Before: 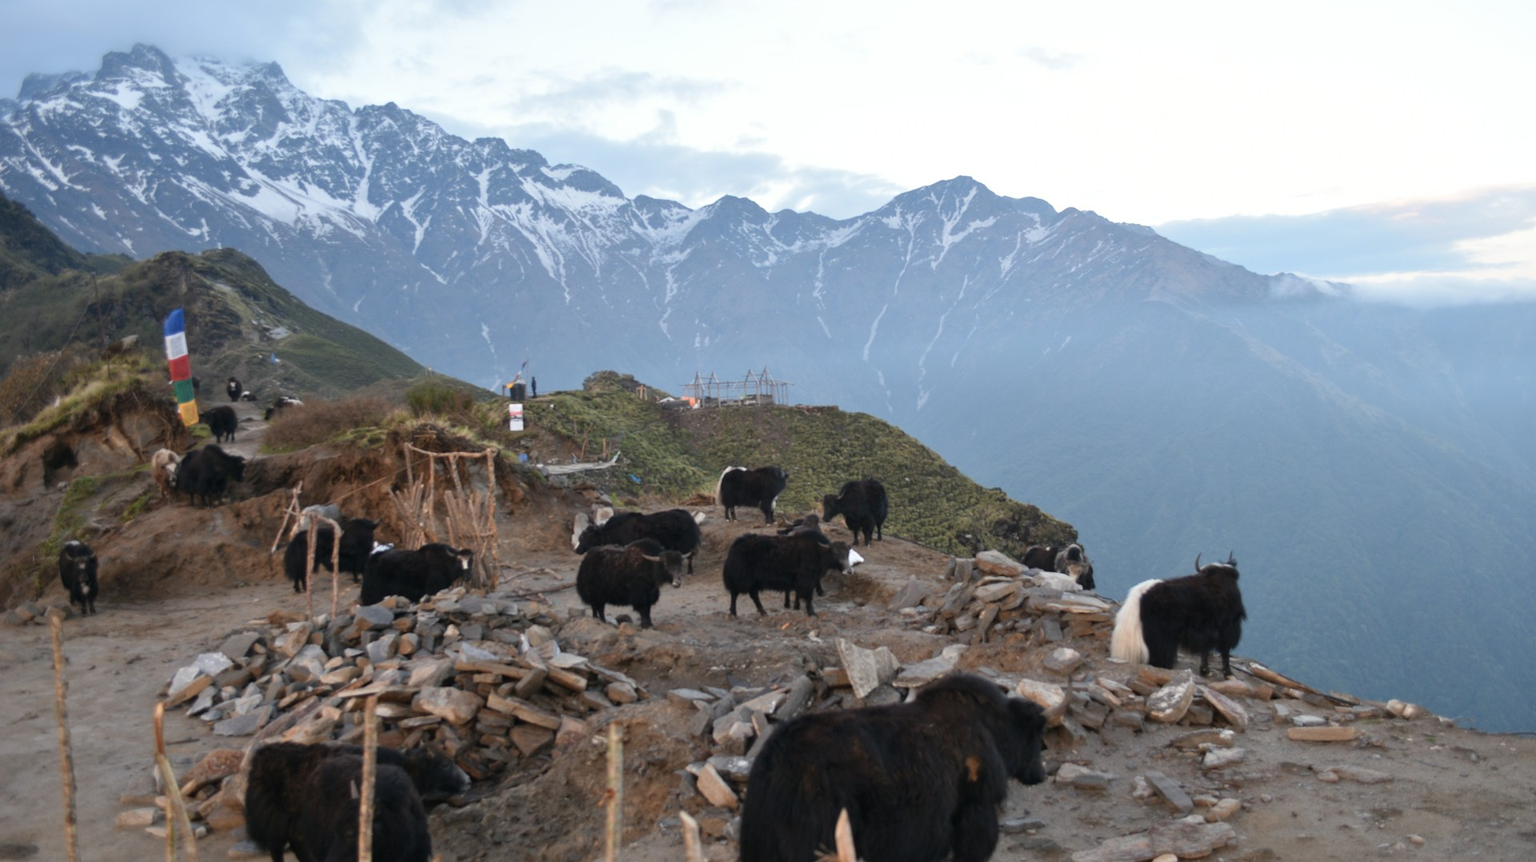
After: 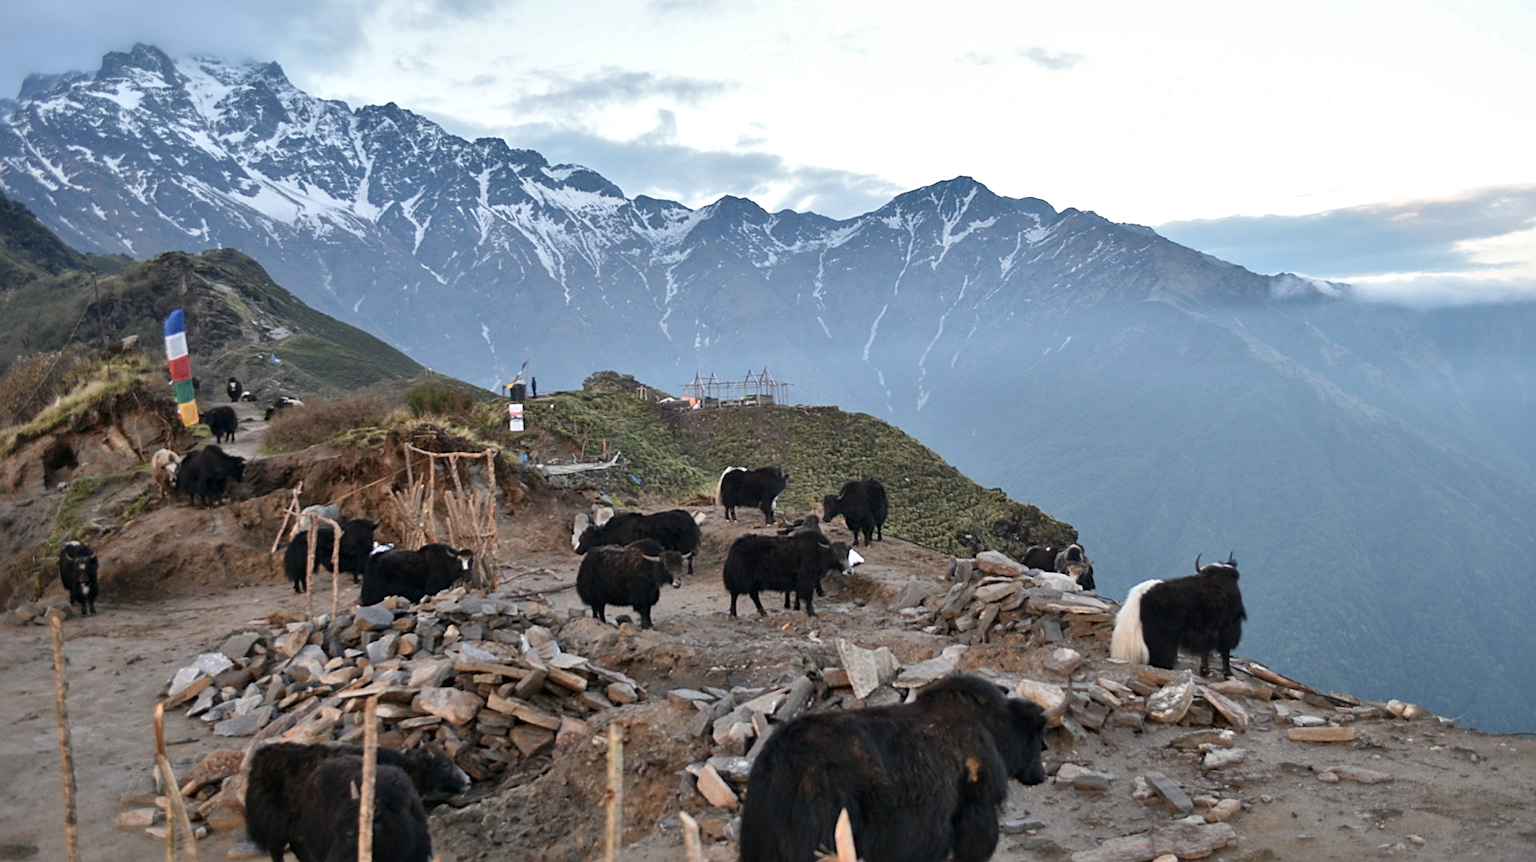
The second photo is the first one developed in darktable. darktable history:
sharpen: amount 0.6
local contrast: mode bilateral grid, contrast 20, coarseness 50, detail 130%, midtone range 0.2
shadows and highlights: low approximation 0.01, soften with gaussian
